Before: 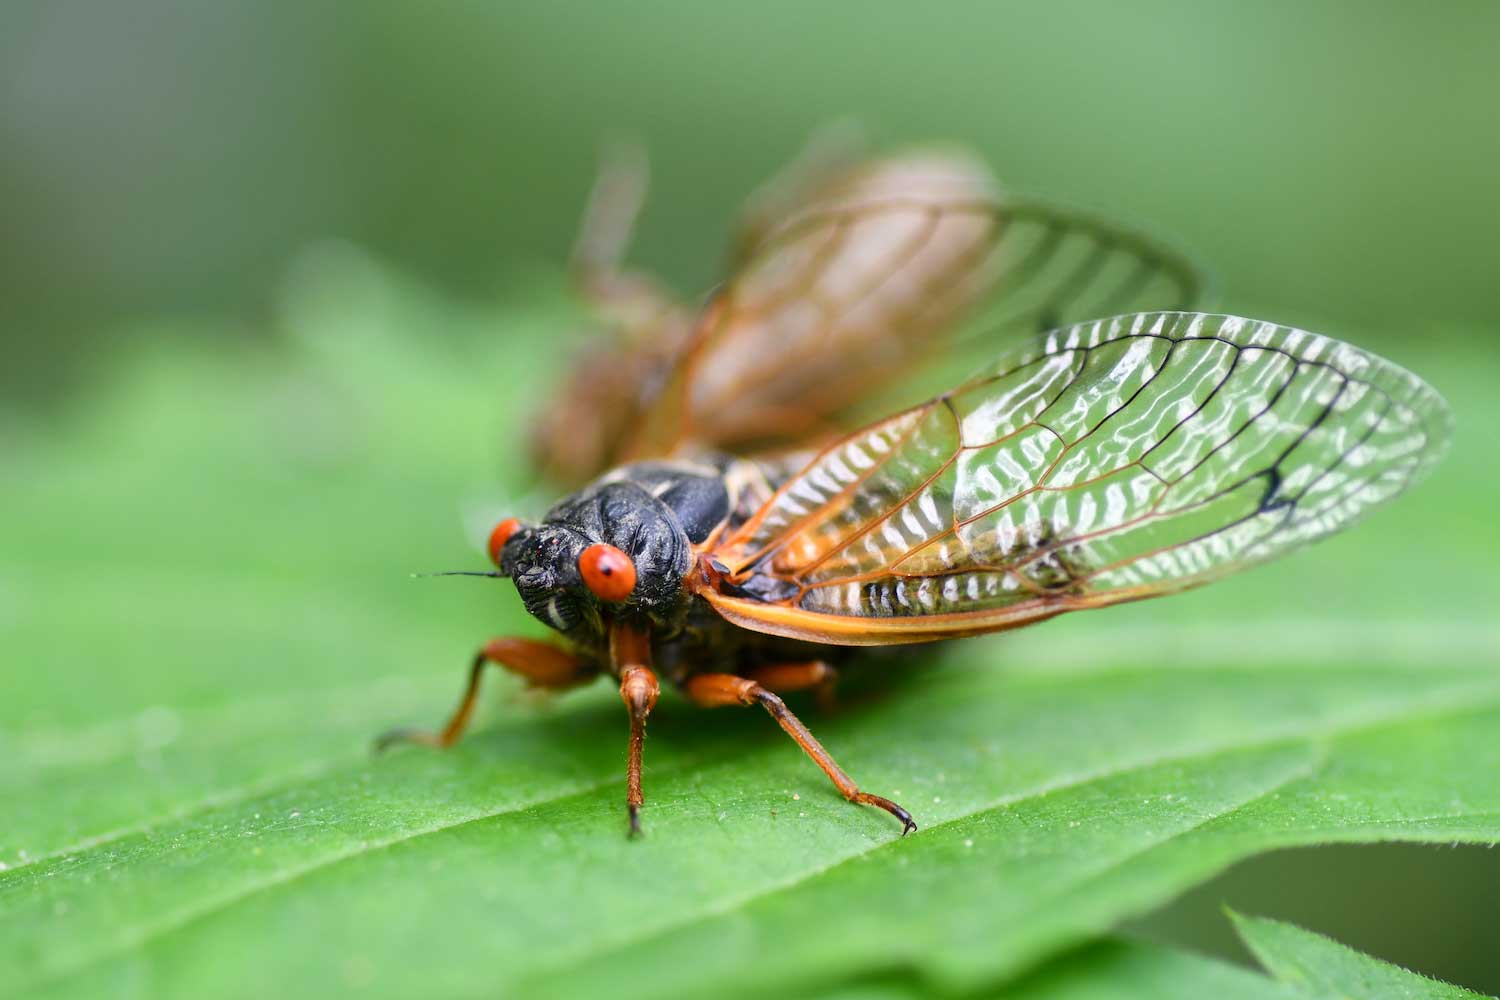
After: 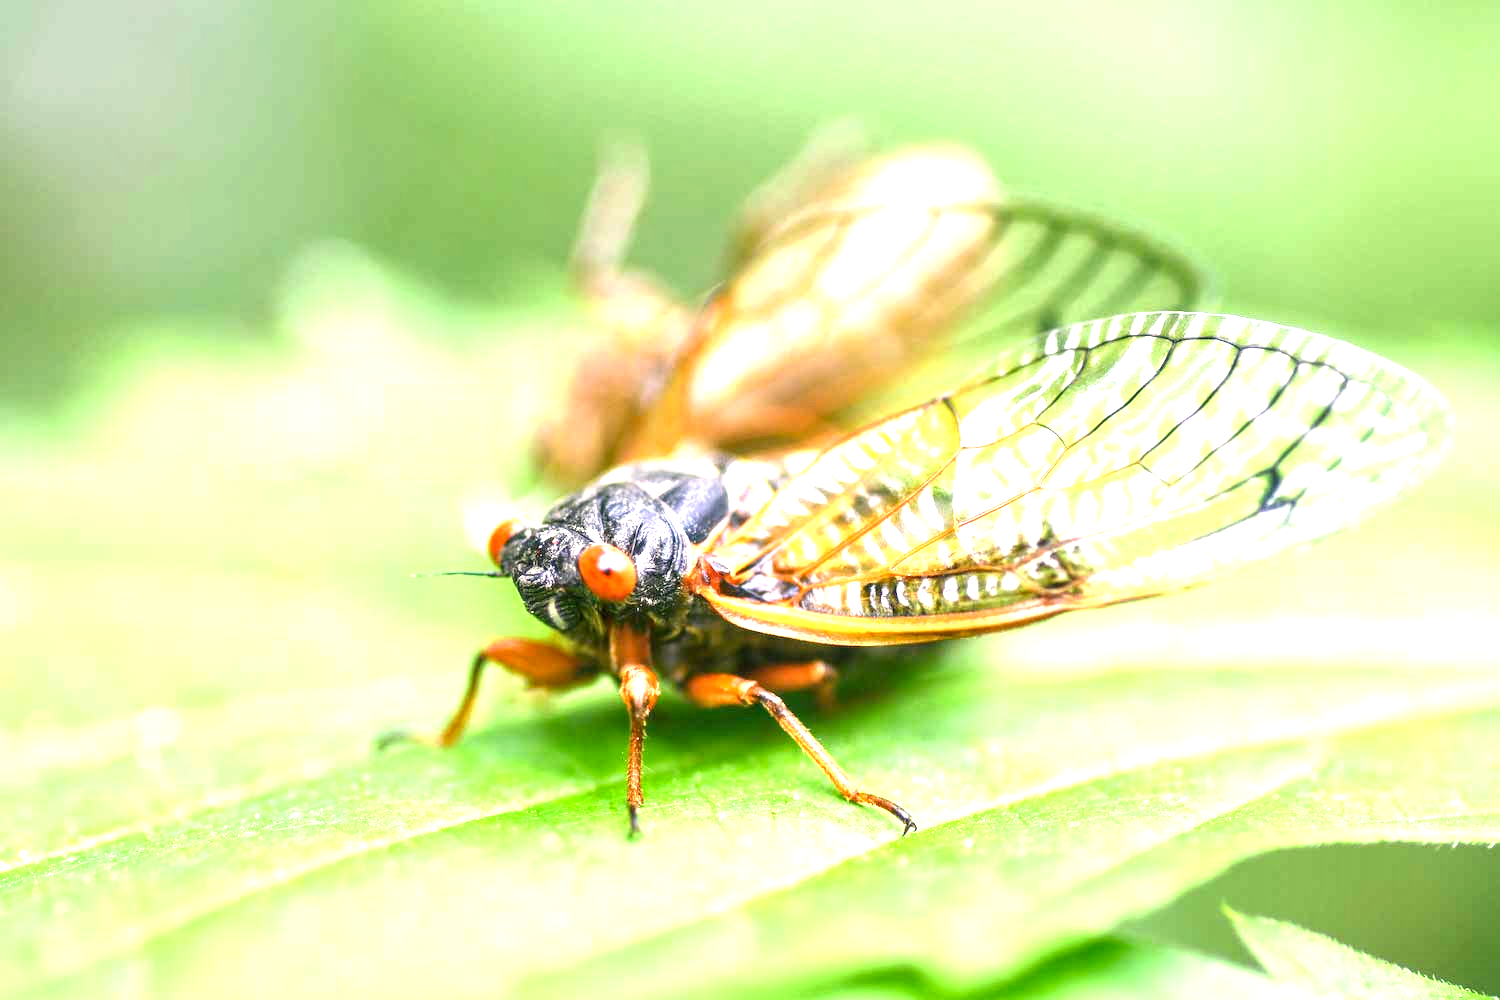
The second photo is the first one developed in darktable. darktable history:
color correction: highlights a* 4.48, highlights b* 4.92, shadows a* -6.93, shadows b* 5.05
exposure: black level correction 0, exposure 1.739 EV, compensate highlight preservation false
local contrast: on, module defaults
